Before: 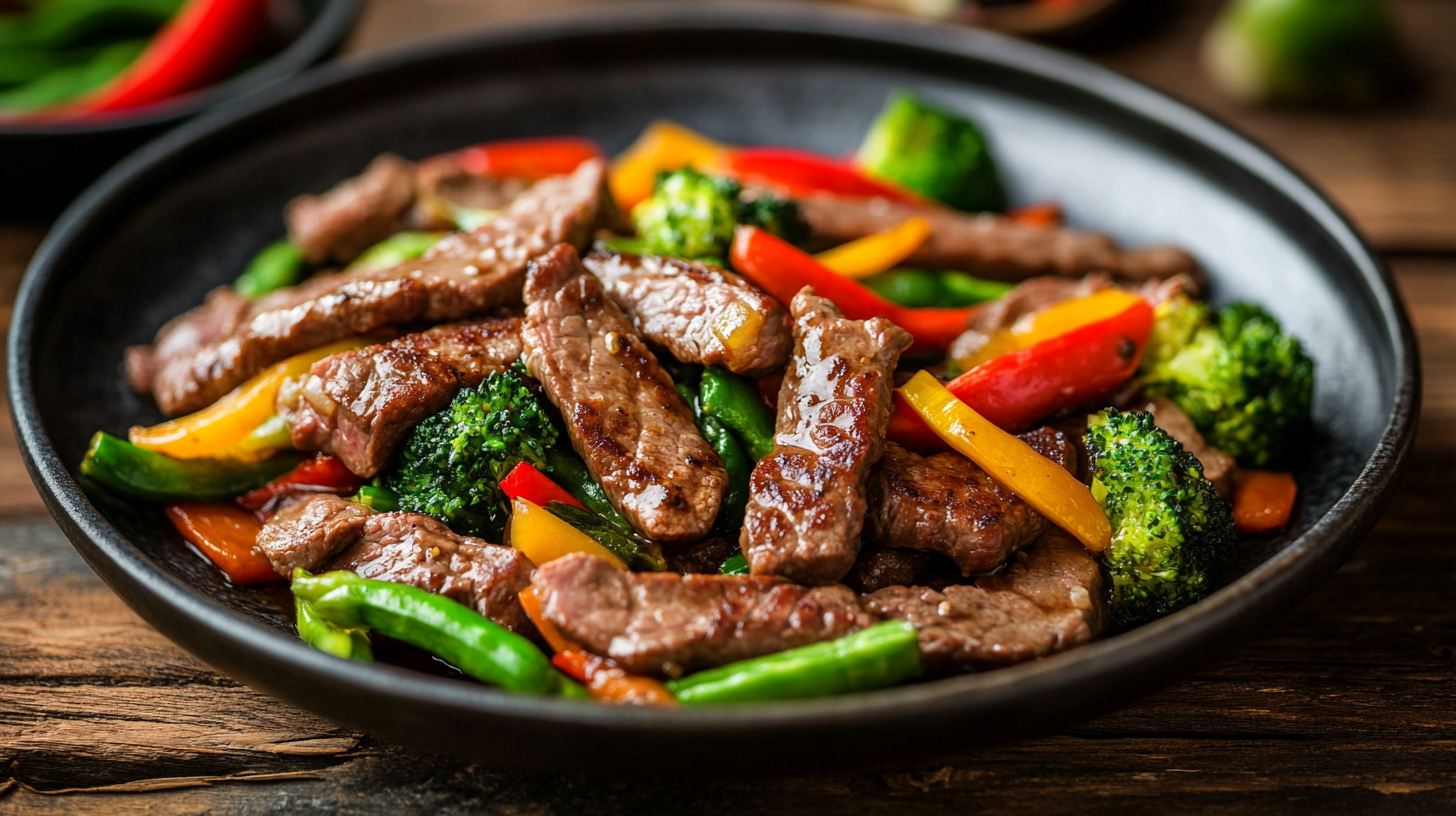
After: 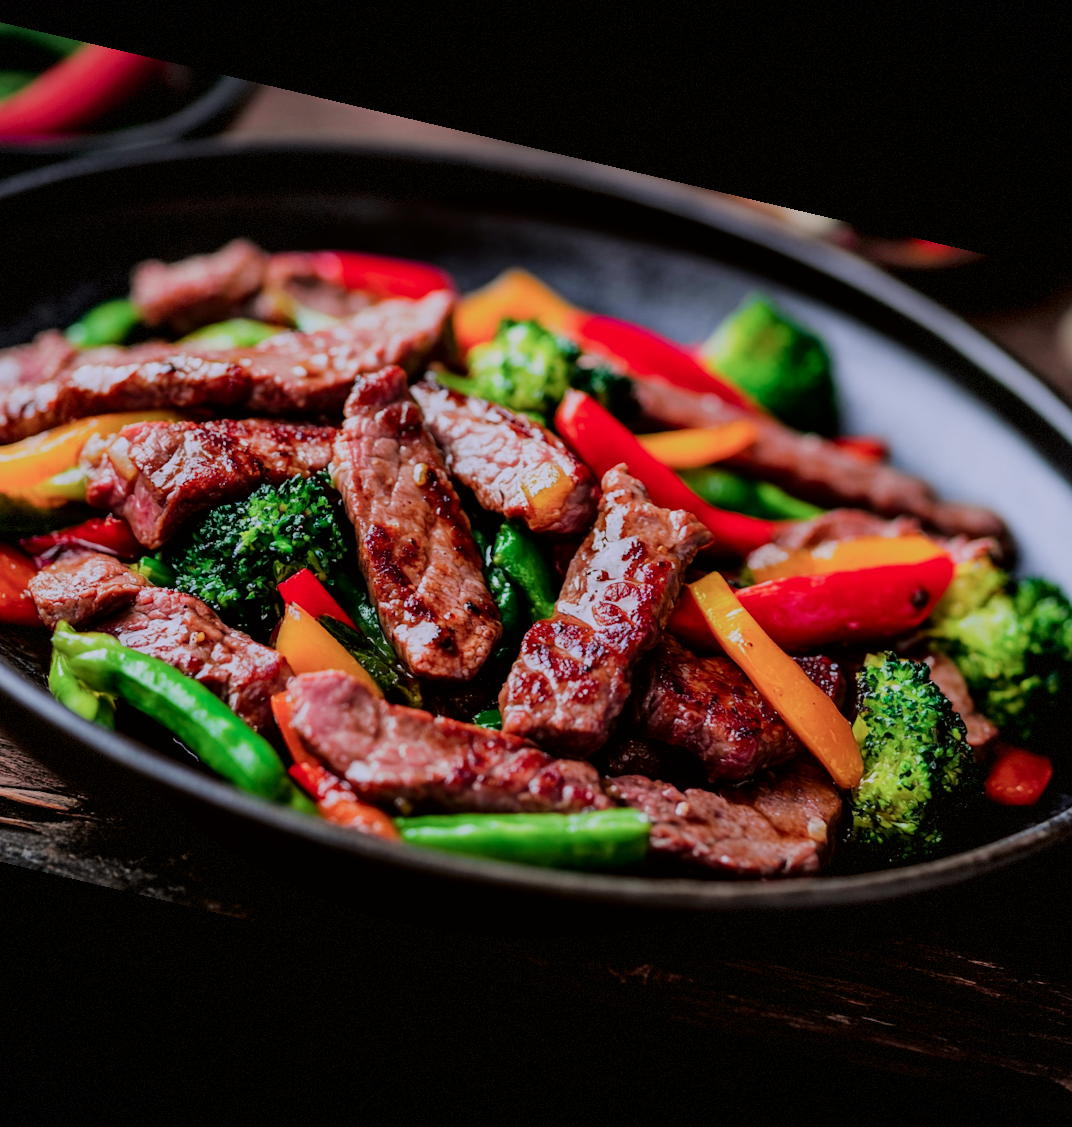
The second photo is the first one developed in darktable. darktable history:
tone curve: curves: ch0 [(0, 0) (0.068, 0.031) (0.183, 0.13) (0.341, 0.319) (0.547, 0.545) (0.828, 0.817) (1, 0.968)]; ch1 [(0, 0) (0.23, 0.166) (0.34, 0.308) (0.371, 0.337) (0.429, 0.408) (0.477, 0.466) (0.499, 0.5) (0.529, 0.528) (0.559, 0.578) (0.743, 0.798) (1, 1)]; ch2 [(0, 0) (0.431, 0.419) (0.495, 0.502) (0.524, 0.525) (0.568, 0.543) (0.6, 0.597) (0.634, 0.644) (0.728, 0.722) (1, 1)], color space Lab, independent channels, preserve colors none
tone equalizer: on, module defaults
rotate and perspective: rotation 13.27°, automatic cropping off
vignetting: fall-off start 85%, fall-off radius 80%, brightness -0.182, saturation -0.3, width/height ratio 1.219, dithering 8-bit output, unbound false
crop and rotate: left 17.732%, right 15.423%
filmic rgb: black relative exposure -7.65 EV, white relative exposure 4.56 EV, hardness 3.61
color calibration: illuminant as shot in camera, x 0.363, y 0.385, temperature 4528.04 K
